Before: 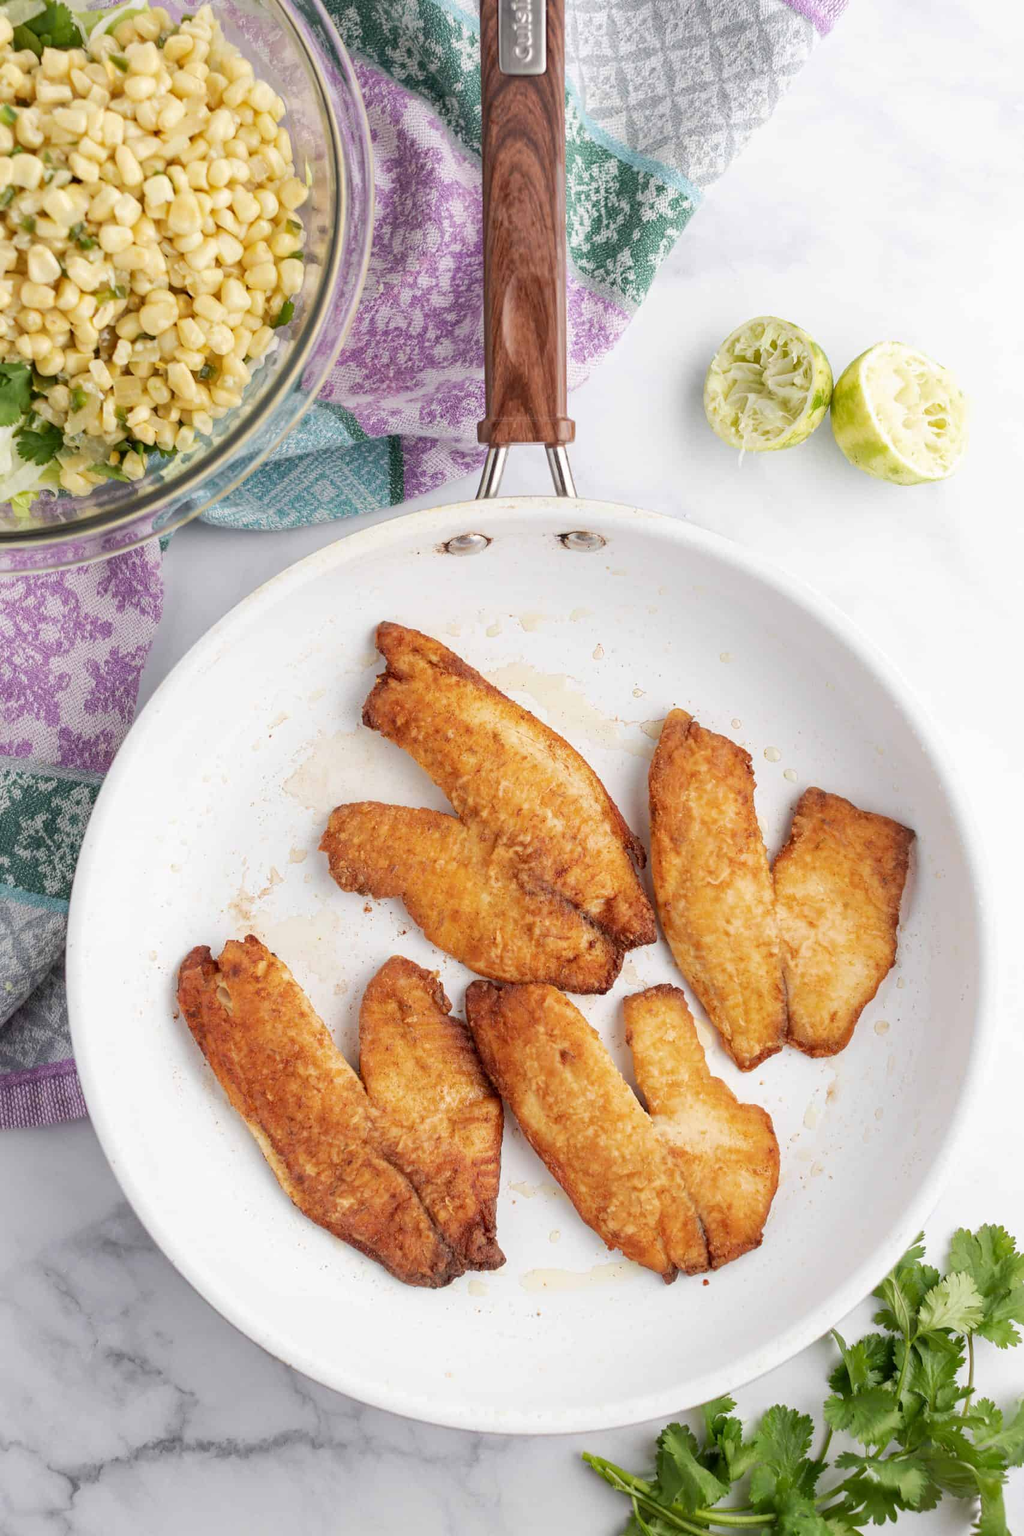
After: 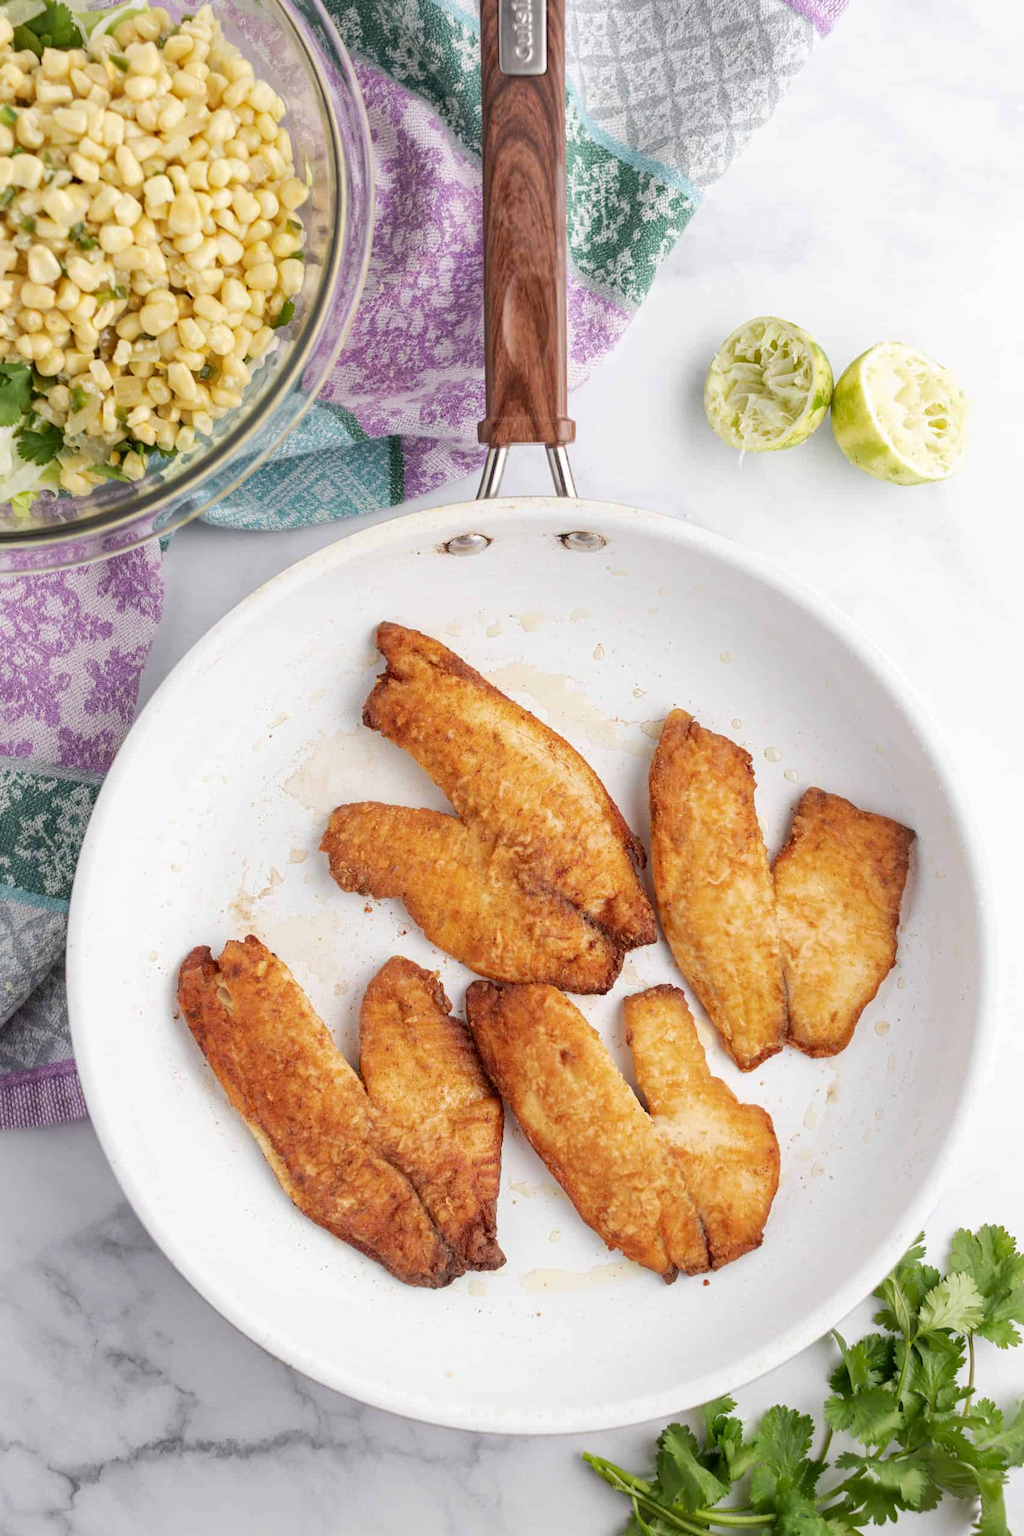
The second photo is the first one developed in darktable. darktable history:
local contrast: mode bilateral grid, contrast 14, coarseness 35, detail 105%, midtone range 0.2
